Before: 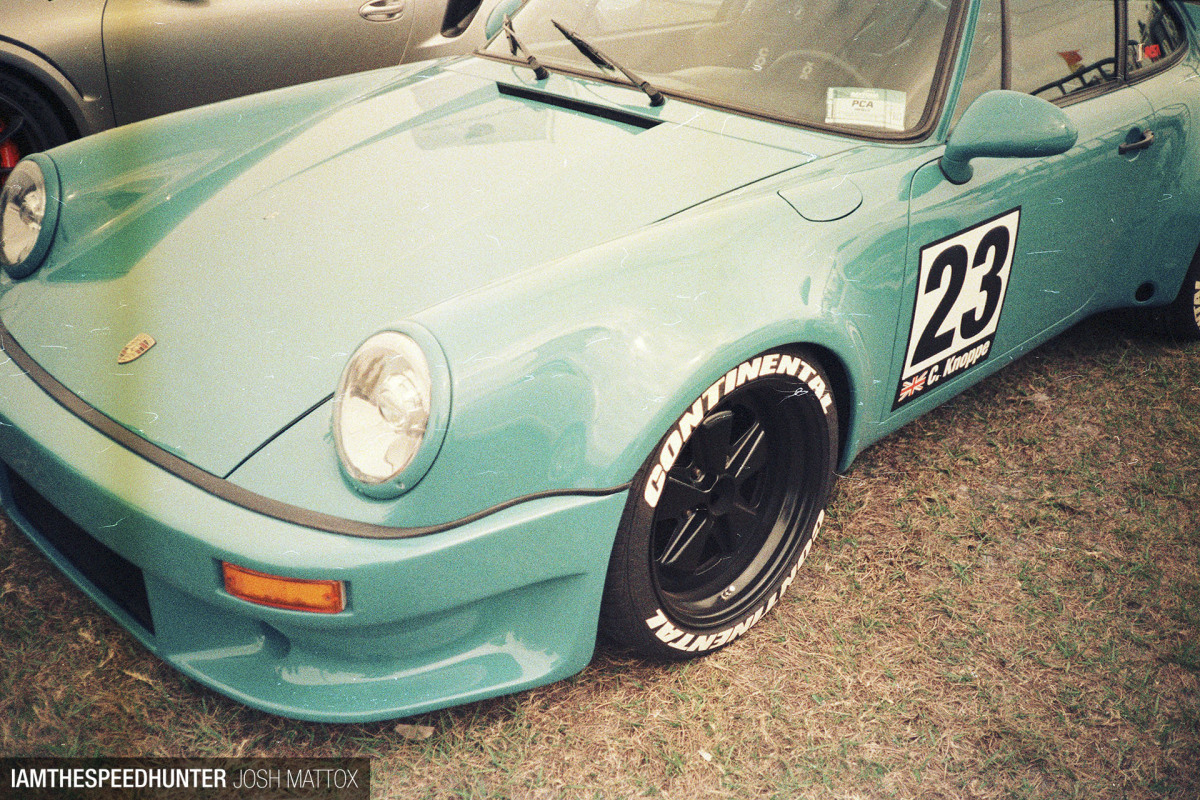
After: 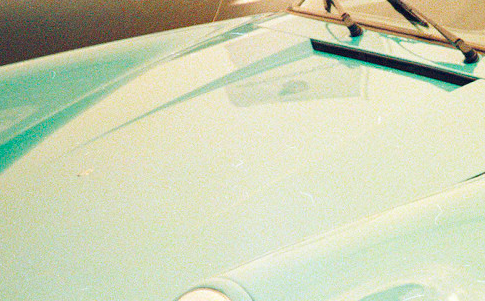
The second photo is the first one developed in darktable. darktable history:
crop: left 15.557%, top 5.453%, right 44.005%, bottom 56.81%
color balance rgb: white fulcrum 0.1 EV, perceptual saturation grading › global saturation 37.28%, perceptual saturation grading › shadows 34.56%, global vibrance 20%
